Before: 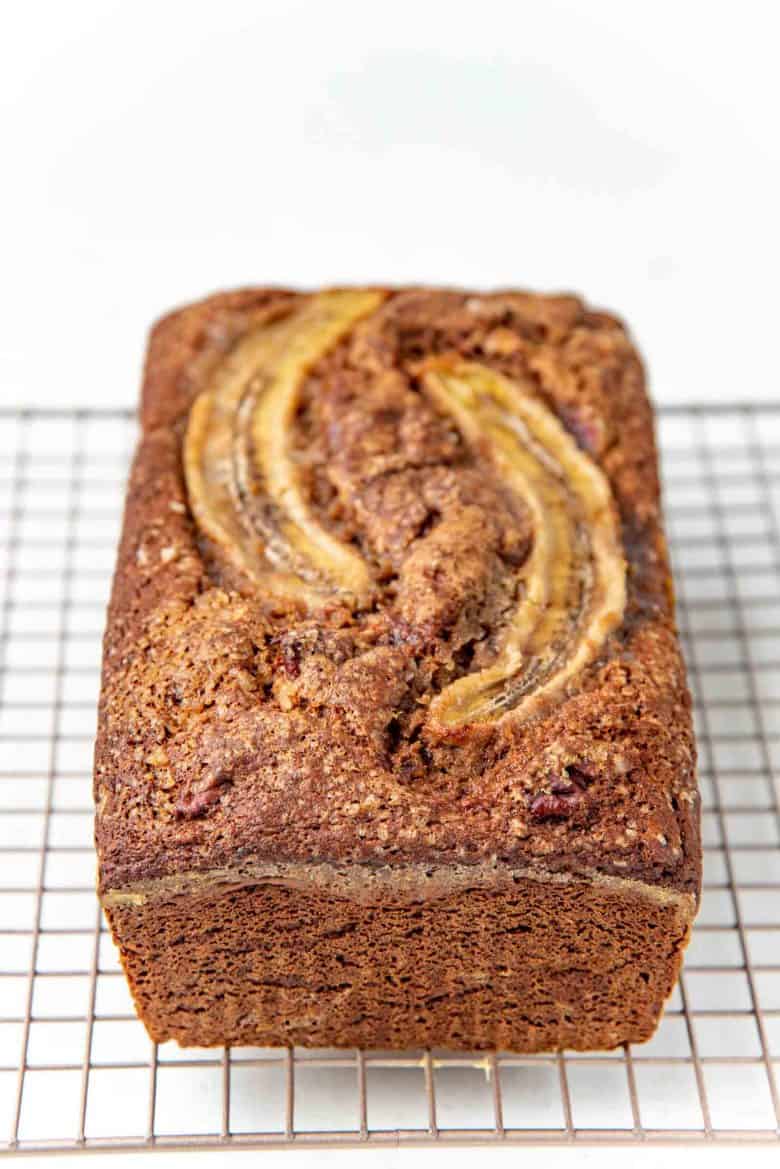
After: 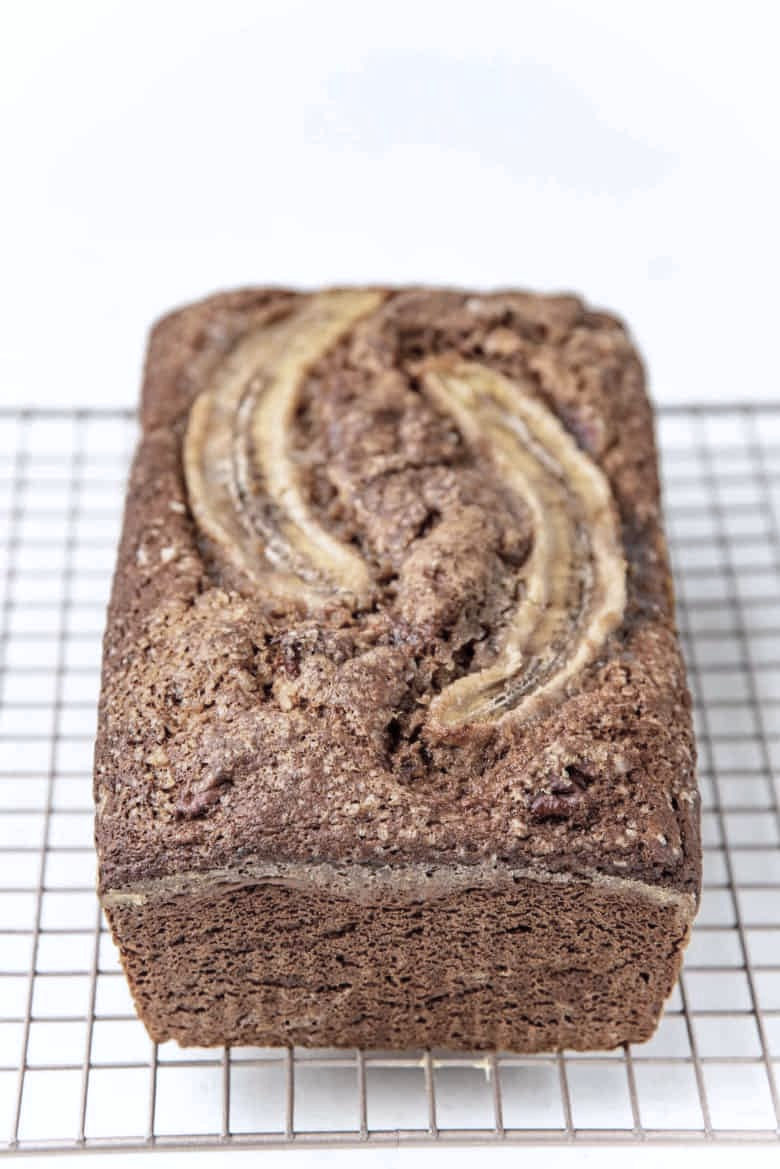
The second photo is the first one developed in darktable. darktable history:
color correction: saturation 0.5
color calibration: illuminant as shot in camera, x 0.358, y 0.373, temperature 4628.91 K
